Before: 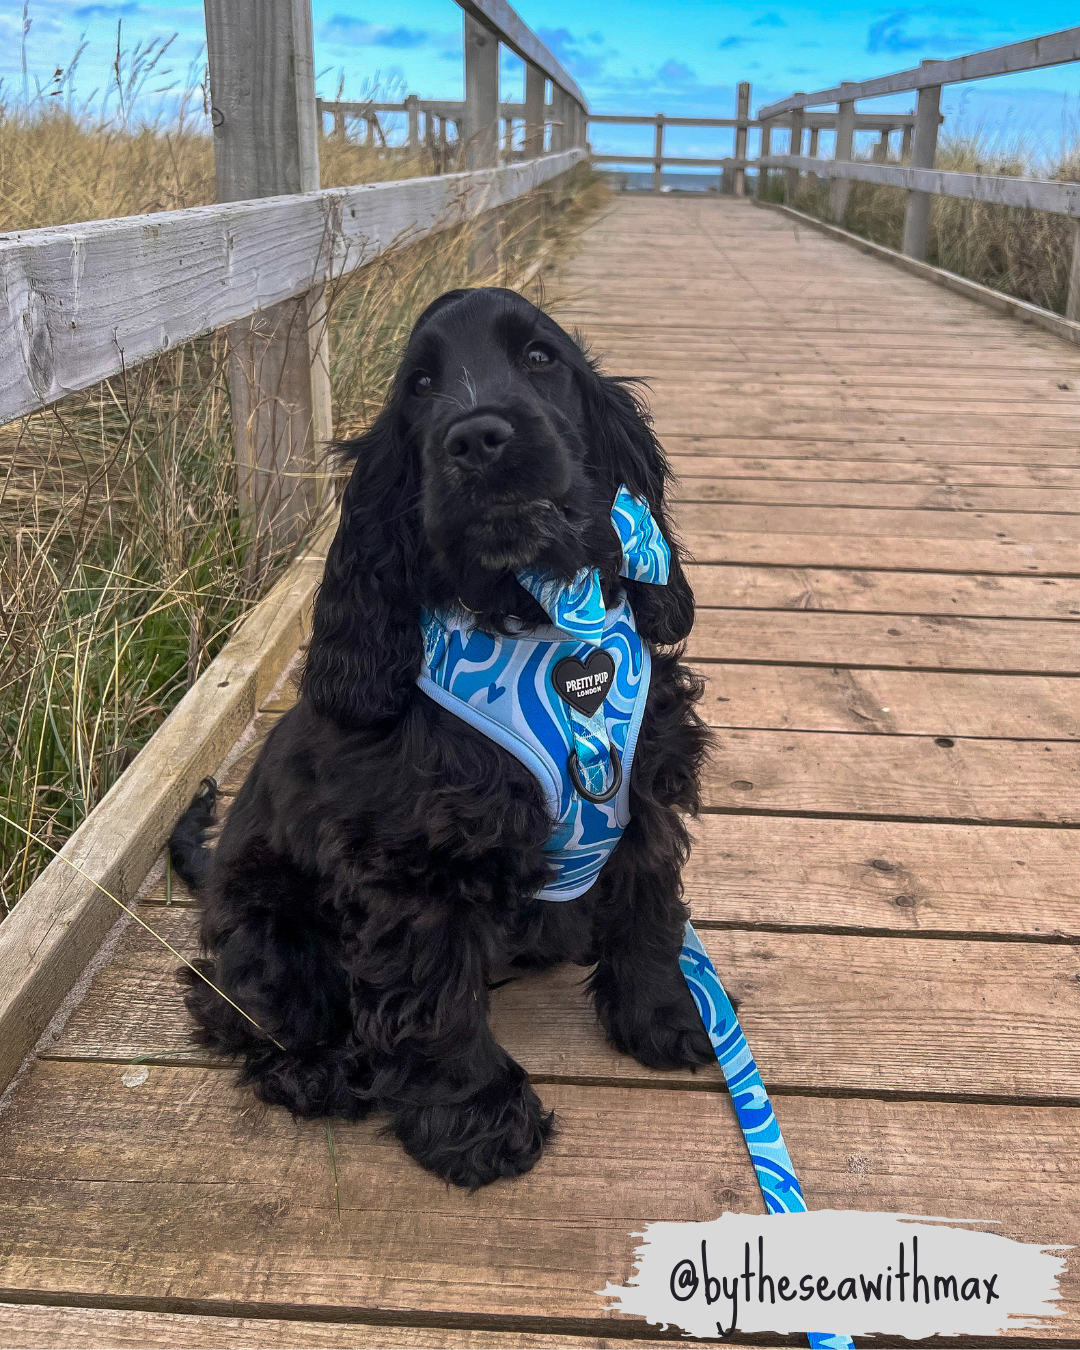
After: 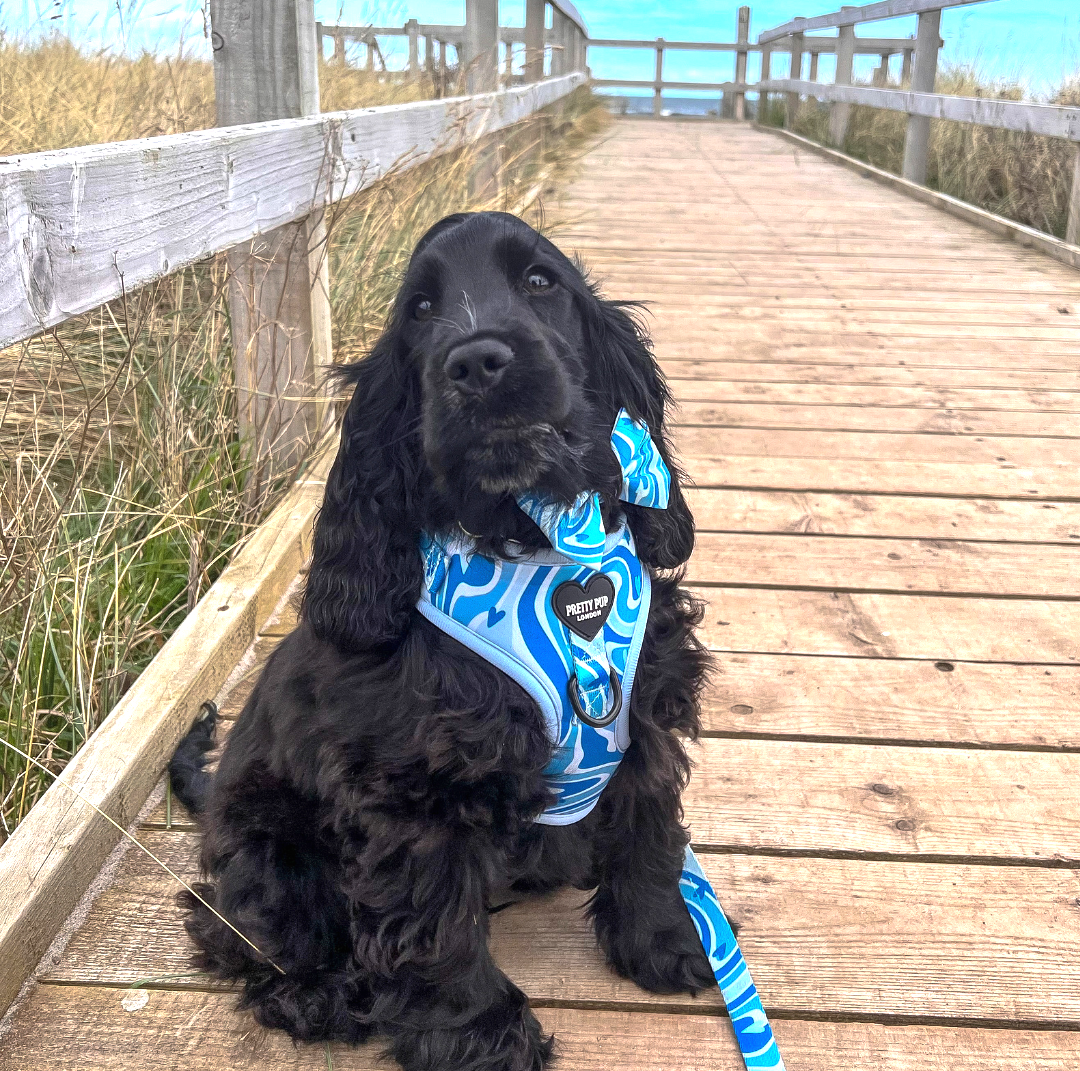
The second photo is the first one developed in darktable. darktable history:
crop and rotate: top 5.667%, bottom 14.937%
exposure: black level correction 0, exposure 0.95 EV, compensate exposure bias true, compensate highlight preservation false
